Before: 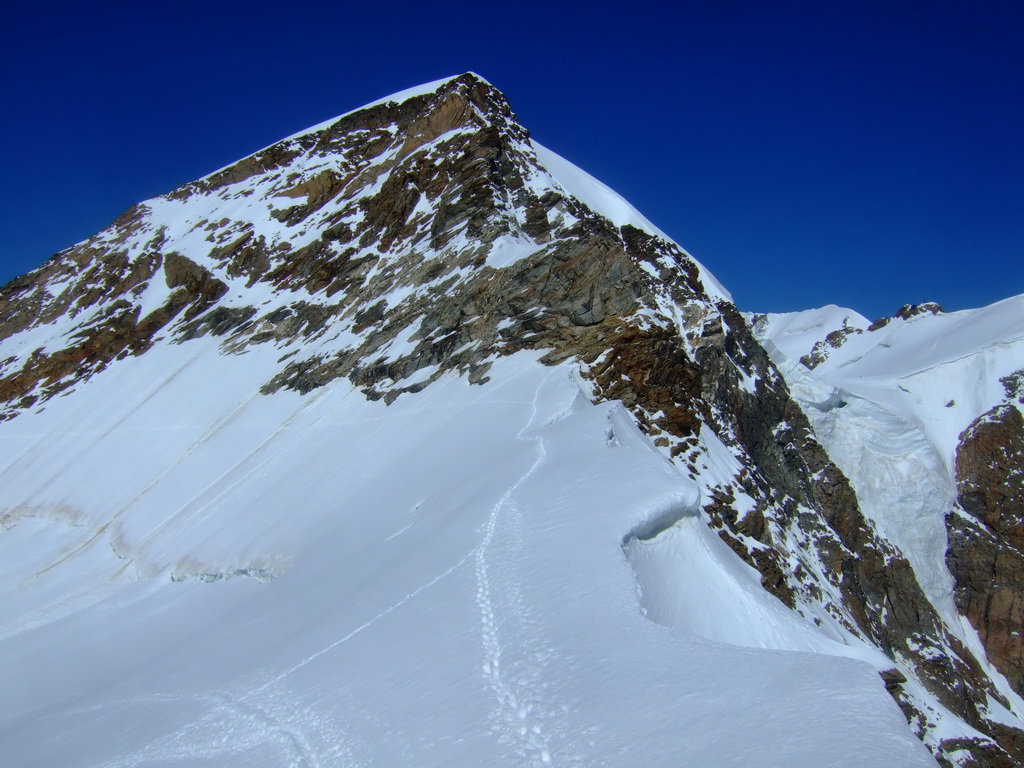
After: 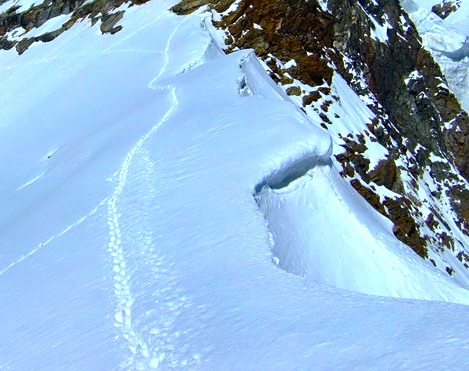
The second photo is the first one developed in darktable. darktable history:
white balance: emerald 1
crop: left 35.976%, top 45.819%, right 18.162%, bottom 5.807%
sharpen: amount 0.2
exposure: black level correction 0, exposure 0.2 EV, compensate exposure bias true, compensate highlight preservation false
color balance rgb: linear chroma grading › global chroma 9%, perceptual saturation grading › global saturation 36%, perceptual saturation grading › shadows 35%, perceptual brilliance grading › global brilliance 15%, perceptual brilliance grading › shadows -35%, global vibrance 15%
haze removal: compatibility mode true, adaptive false
